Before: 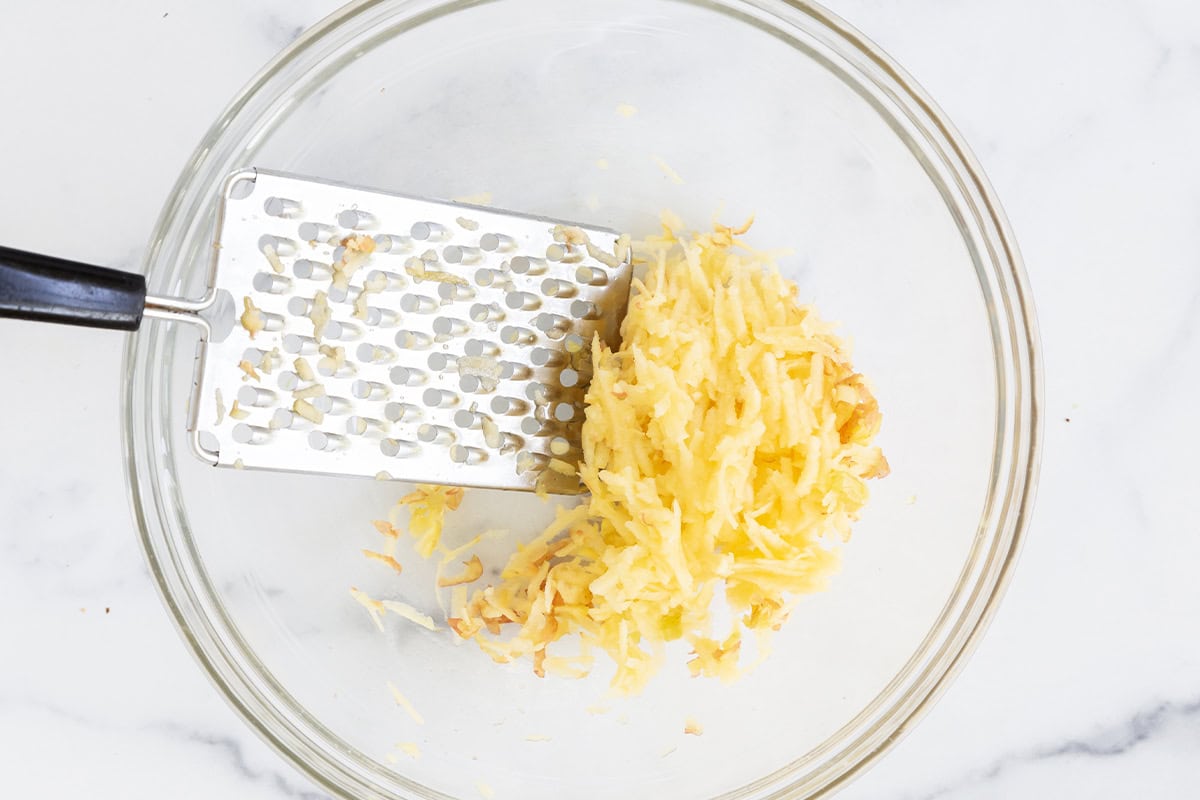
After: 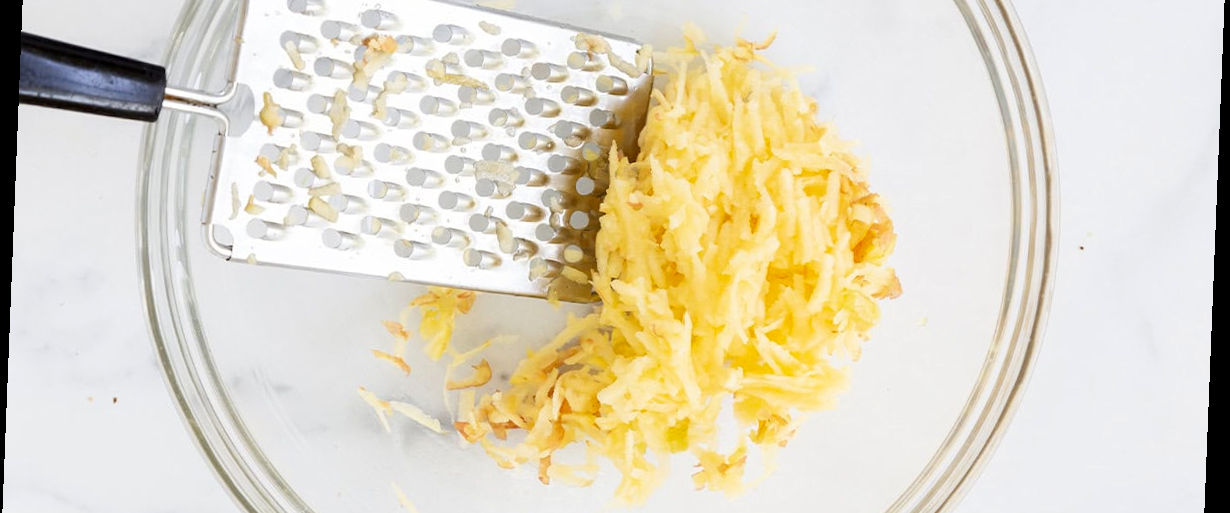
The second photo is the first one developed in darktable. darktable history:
haze removal: adaptive false
crop and rotate: top 25.357%, bottom 13.942%
rotate and perspective: rotation 2.27°, automatic cropping off
